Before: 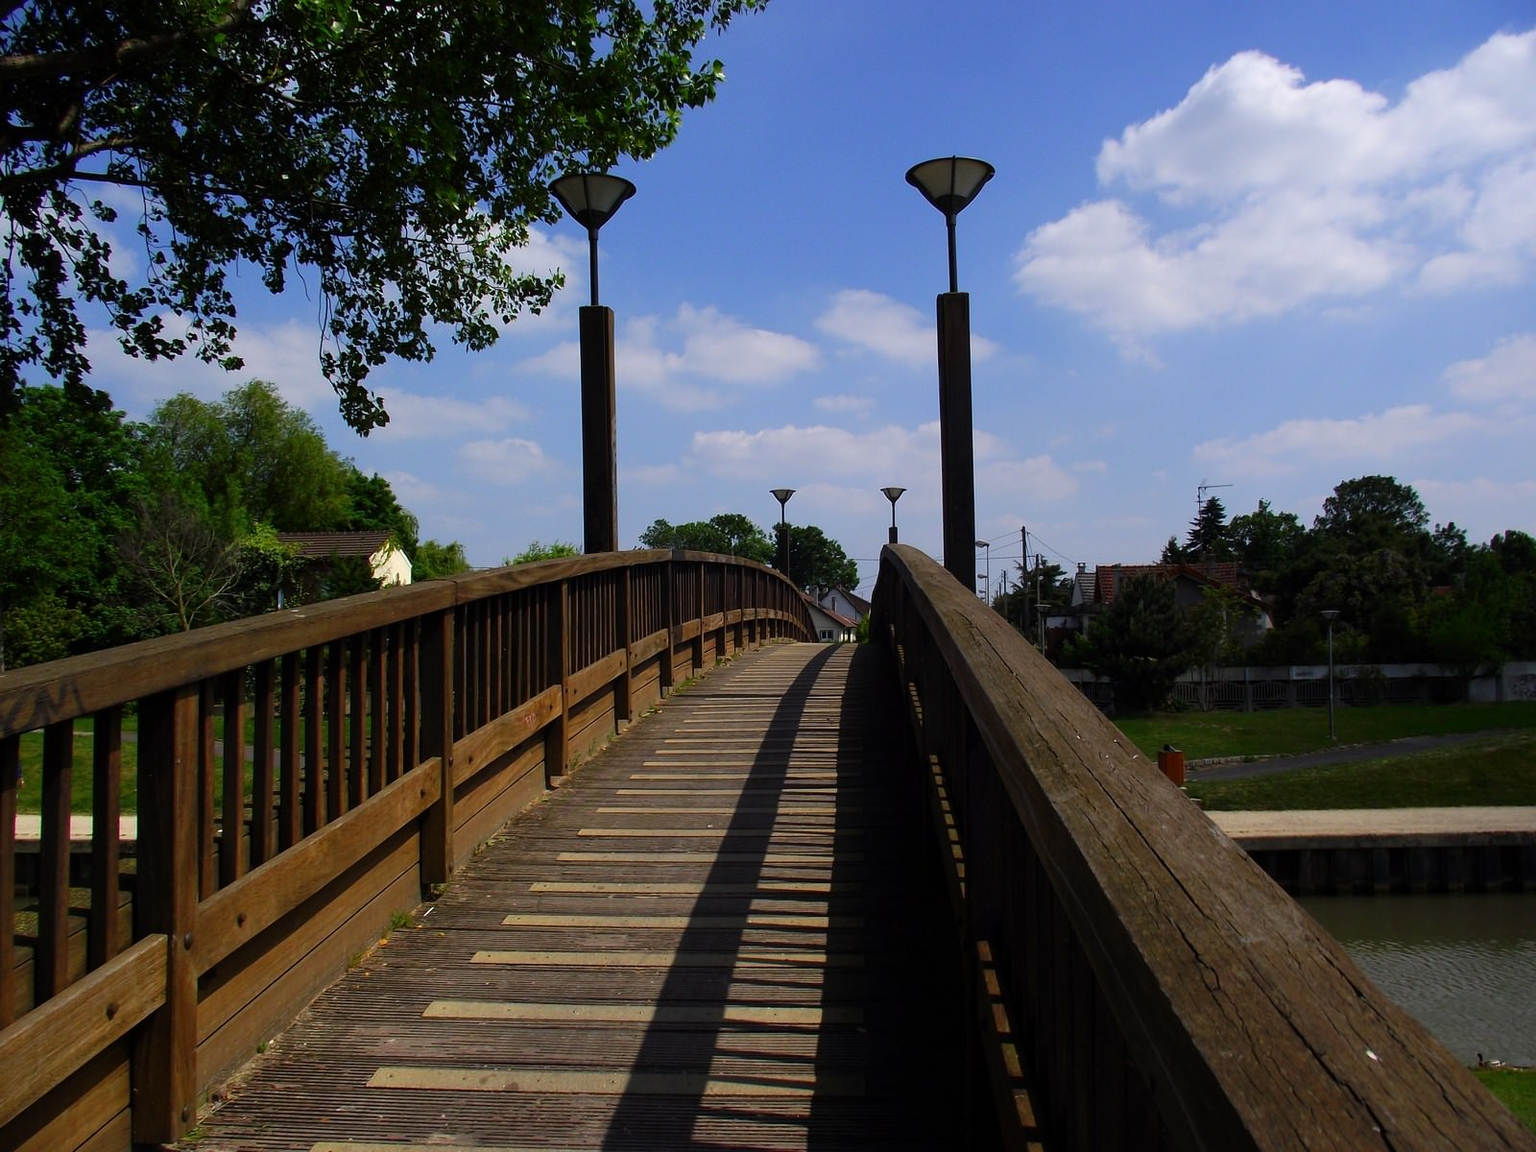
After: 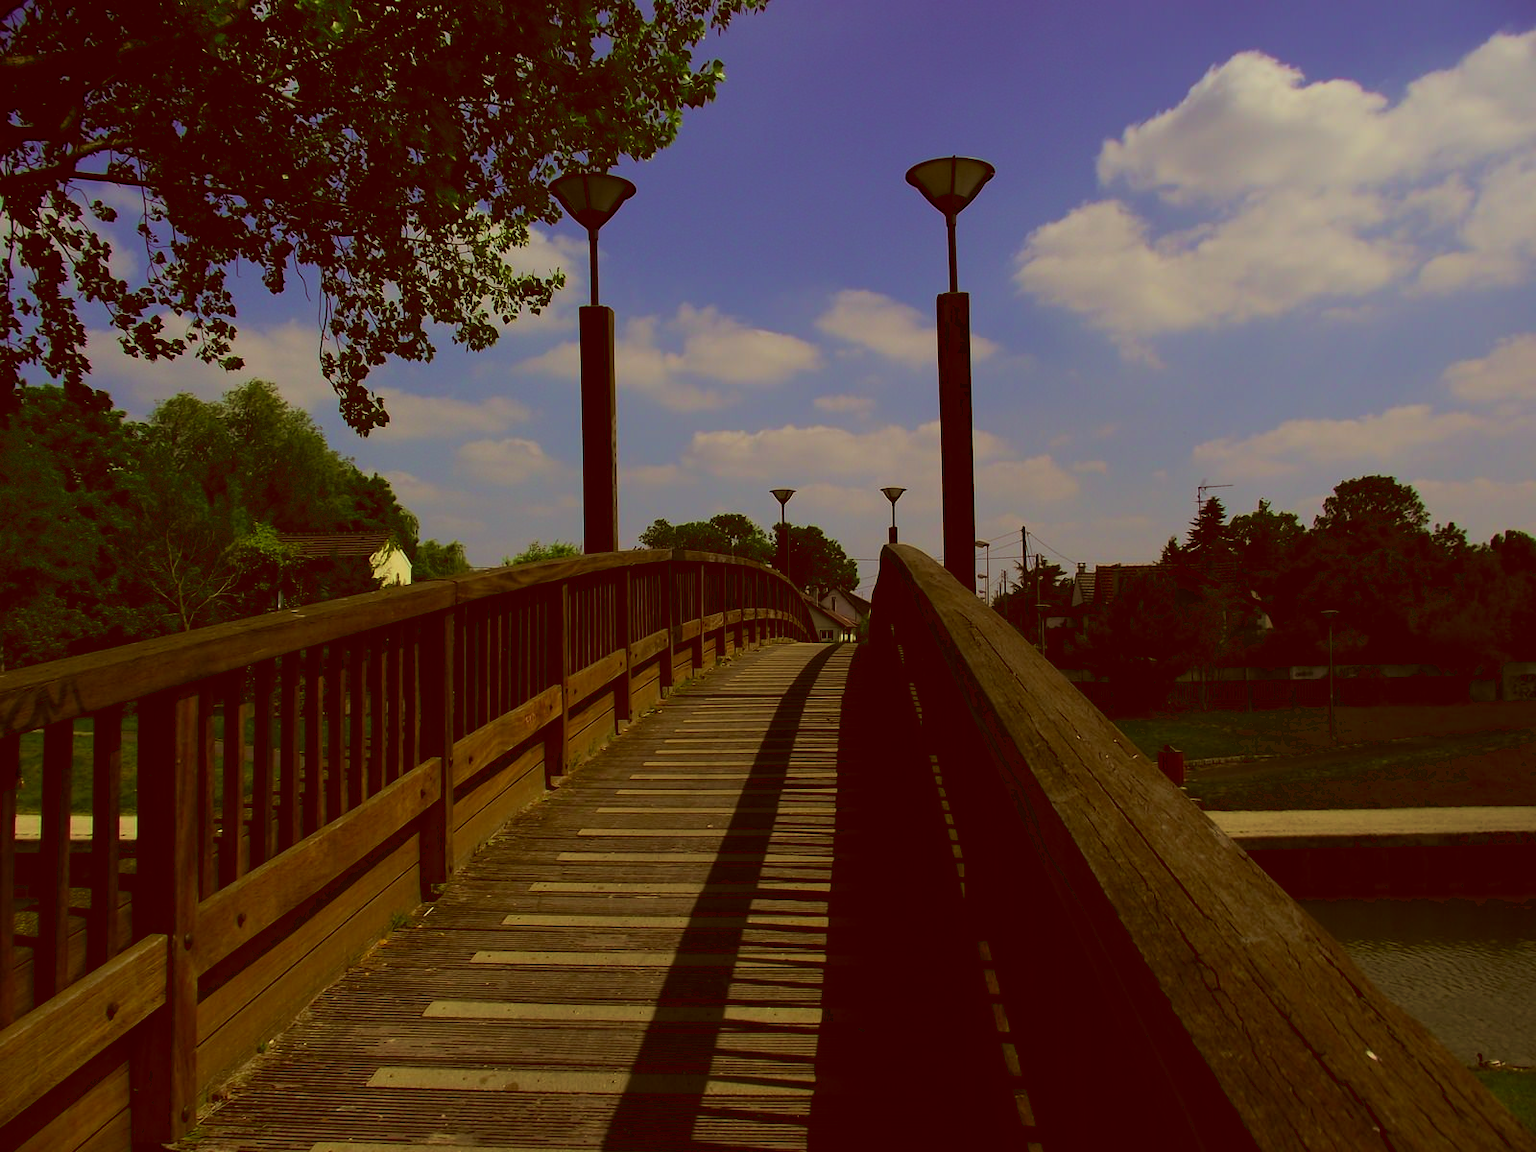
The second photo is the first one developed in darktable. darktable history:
velvia: strength 74%
color correction: highlights a* -5.3, highlights b* 9.8, shadows a* 9.8, shadows b* 24.26
exposure: black level correction 0, exposure -0.766 EV, compensate highlight preservation false
